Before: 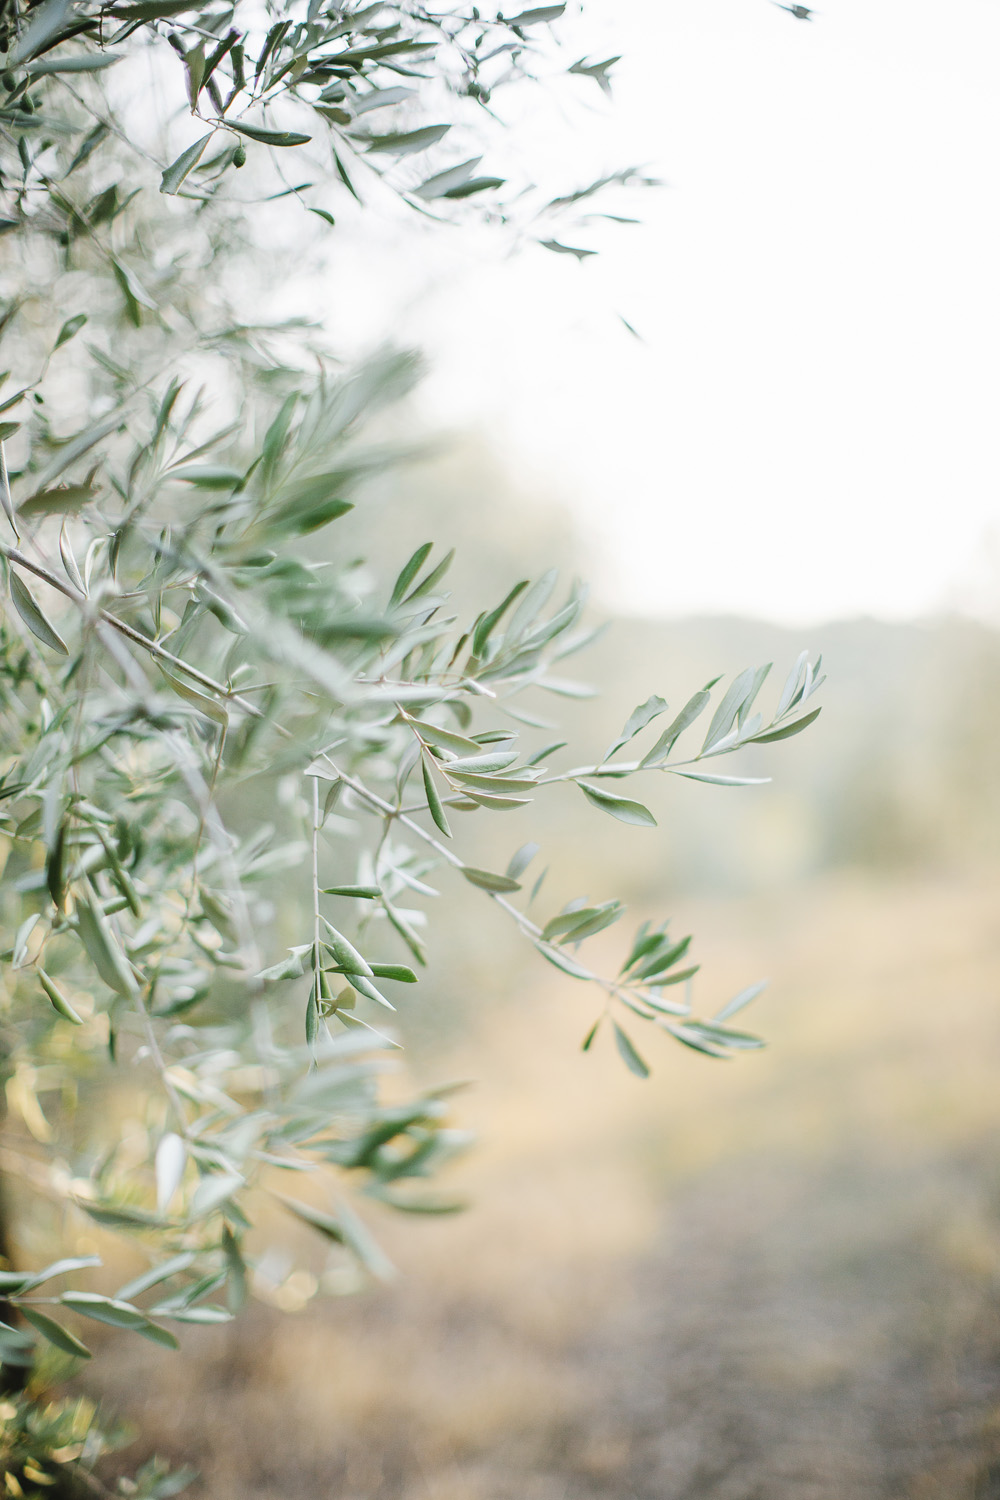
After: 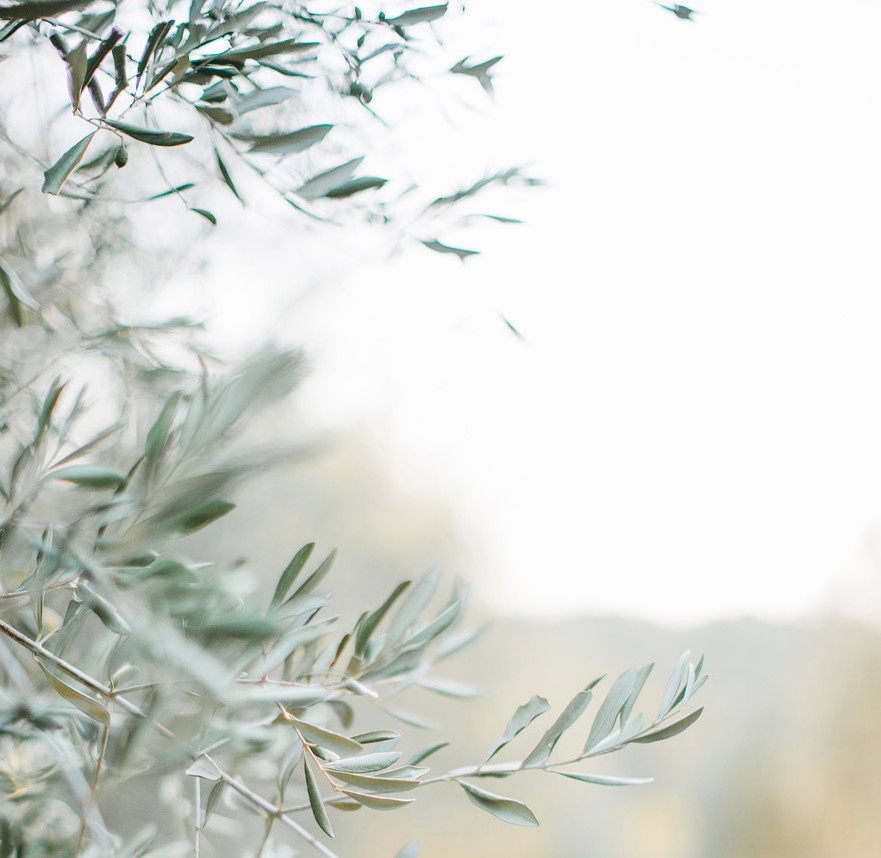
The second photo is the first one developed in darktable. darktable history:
color zones: curves: ch1 [(0.263, 0.53) (0.376, 0.287) (0.487, 0.512) (0.748, 0.547) (1, 0.513)]; ch2 [(0.262, 0.45) (0.751, 0.477)], mix 31.98%
crop and rotate: left 11.812%, bottom 42.776%
